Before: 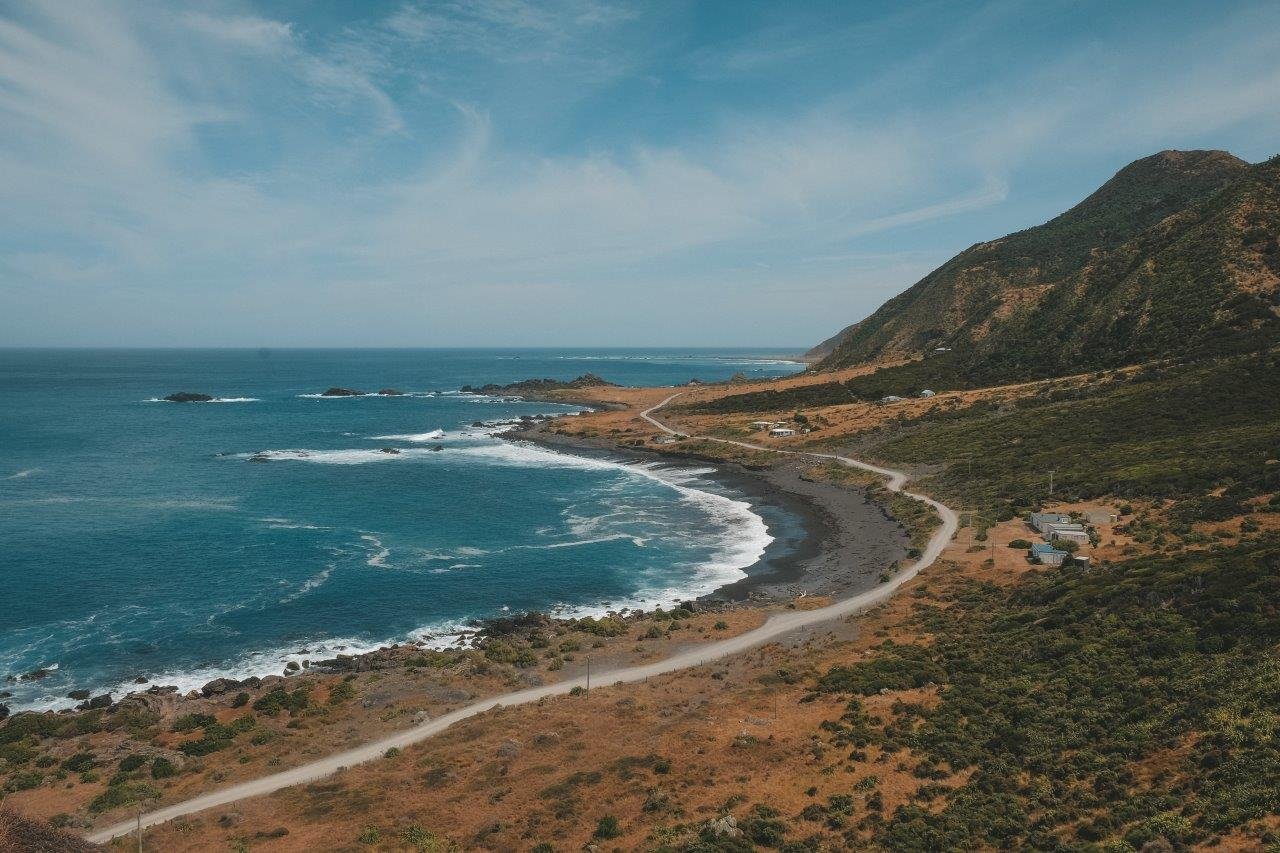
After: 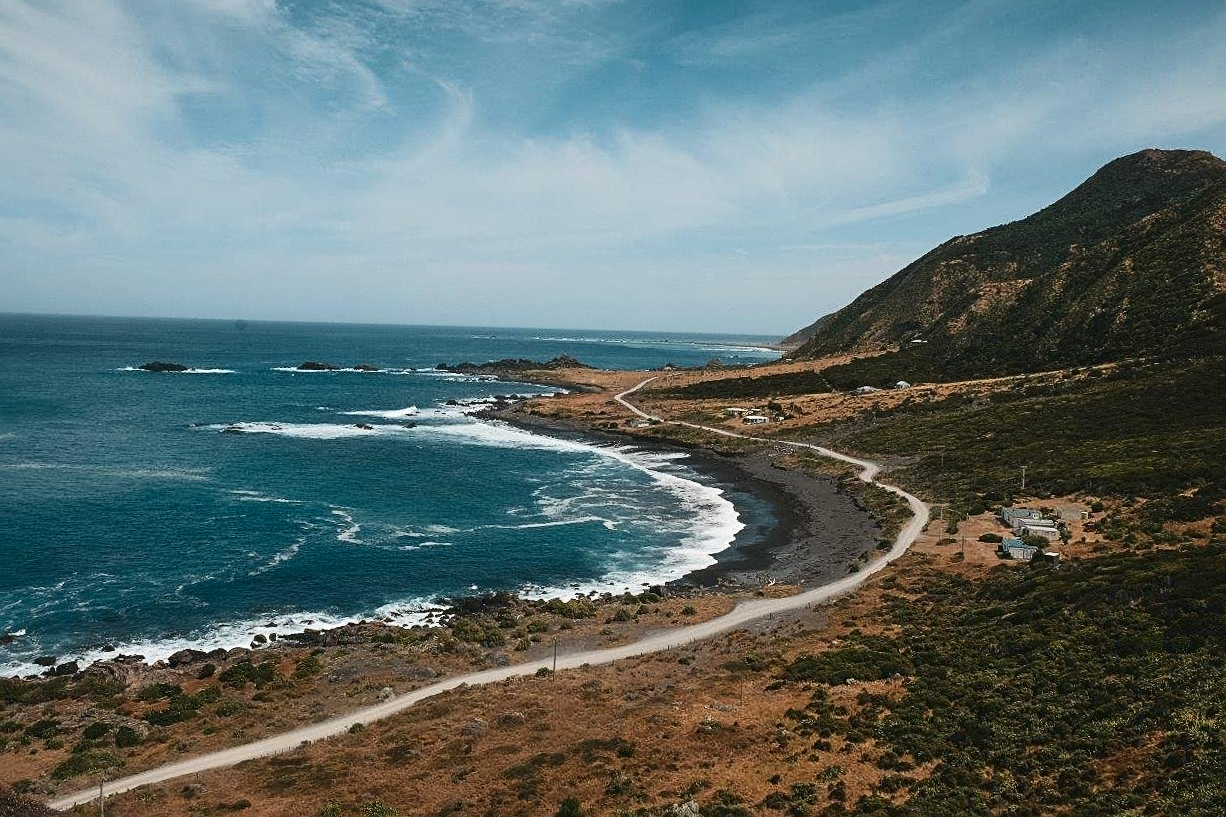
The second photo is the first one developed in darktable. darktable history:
contrast brightness saturation: contrast 0.28
crop and rotate: angle -1.69°
sharpen: on, module defaults
